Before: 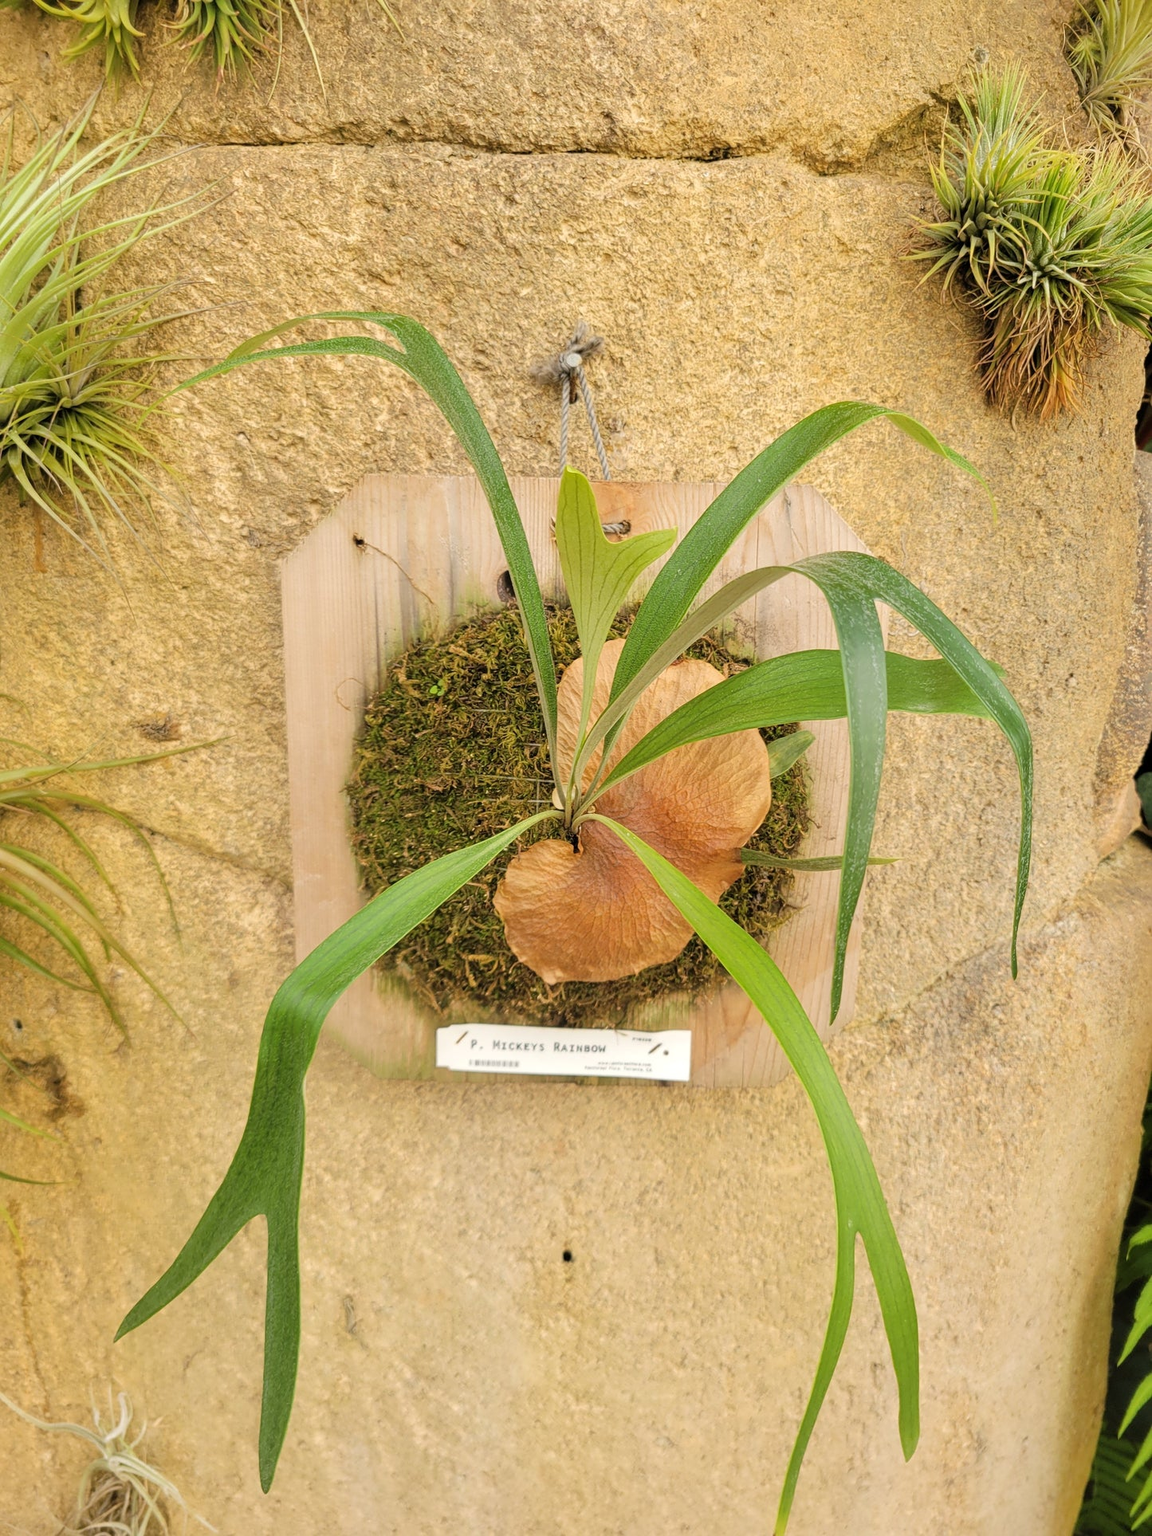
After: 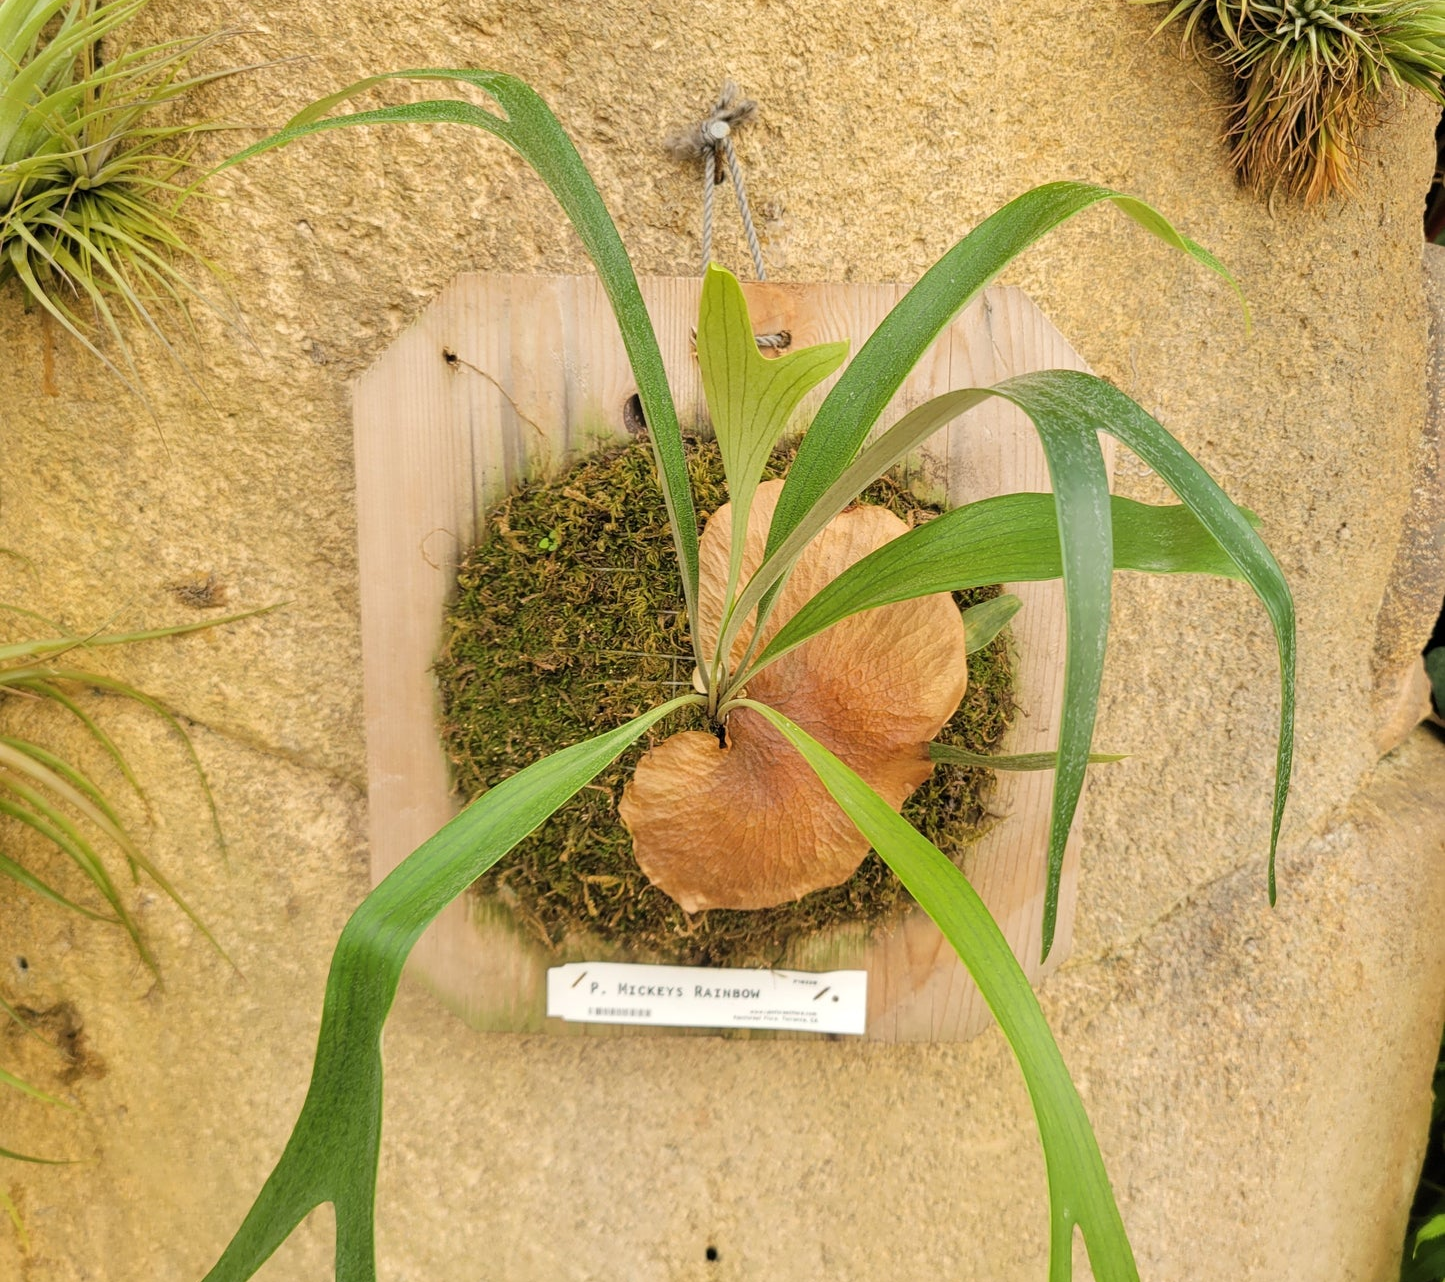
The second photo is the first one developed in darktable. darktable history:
white balance: emerald 1
crop: top 16.727%, bottom 16.727%
